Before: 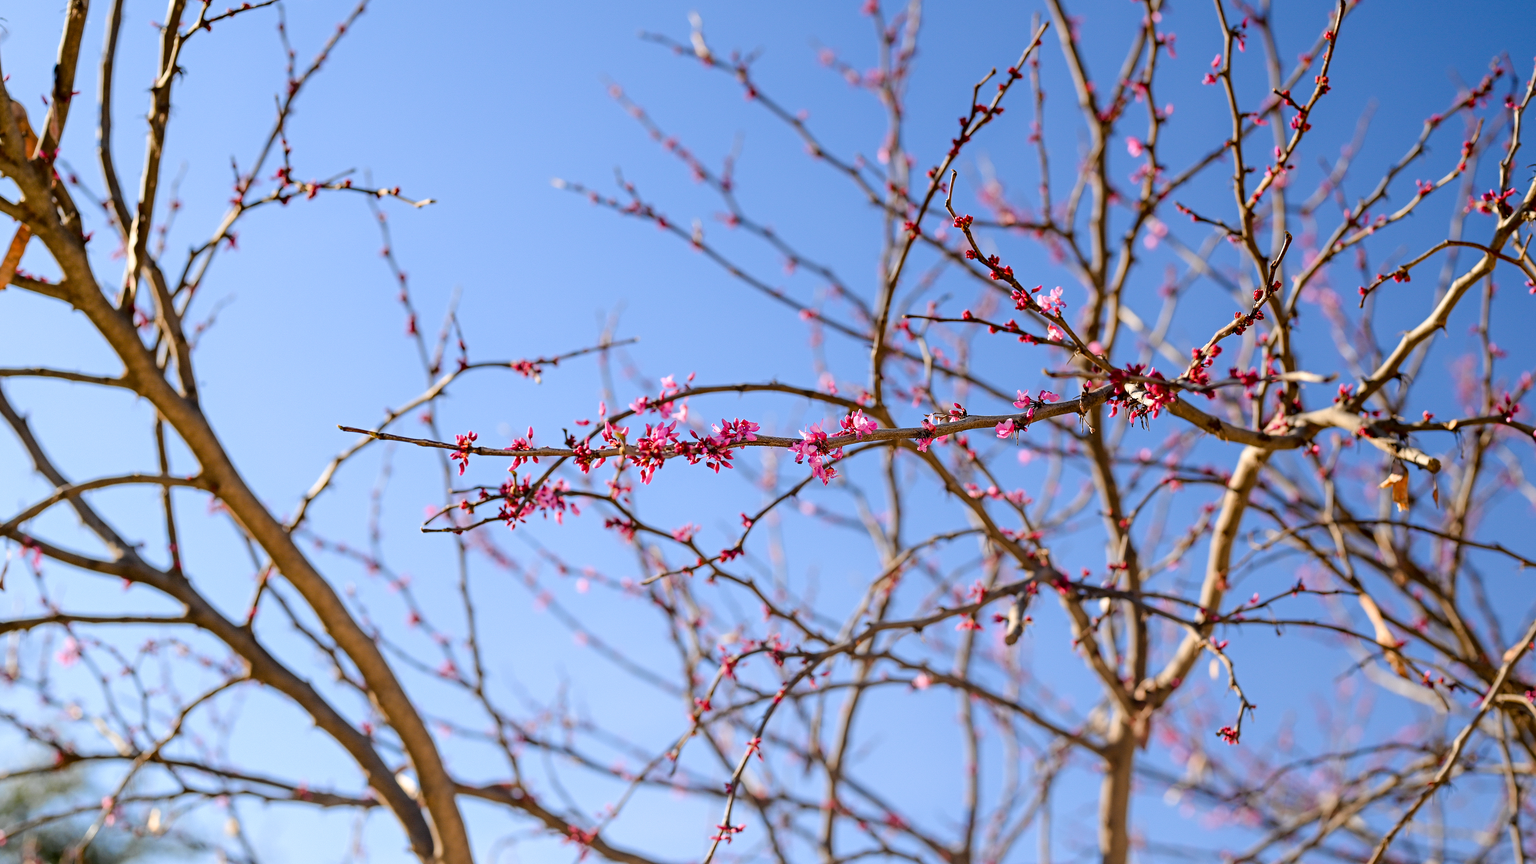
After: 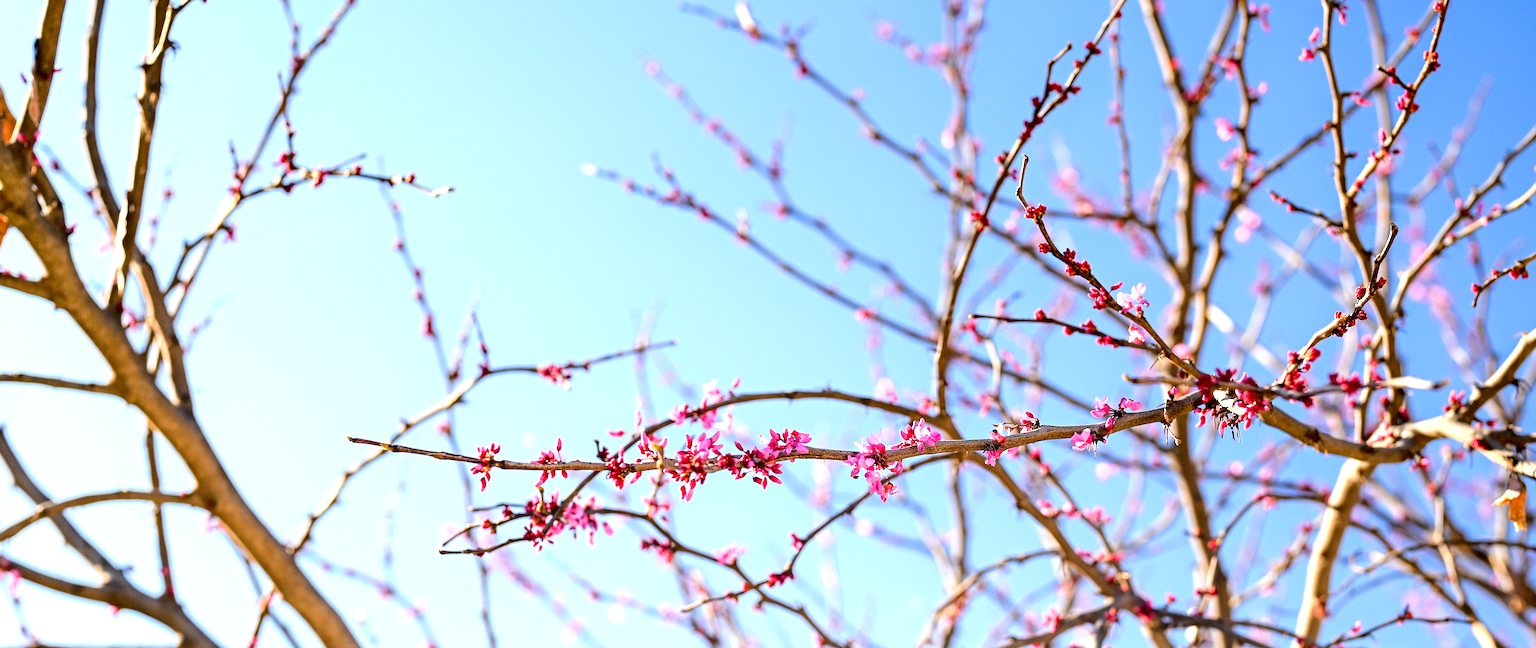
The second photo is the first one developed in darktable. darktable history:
exposure: exposure 0.991 EV, compensate highlight preservation false
crop: left 1.543%, top 3.455%, right 7.688%, bottom 28.445%
tone equalizer: edges refinement/feathering 500, mask exposure compensation -1.57 EV, preserve details no
